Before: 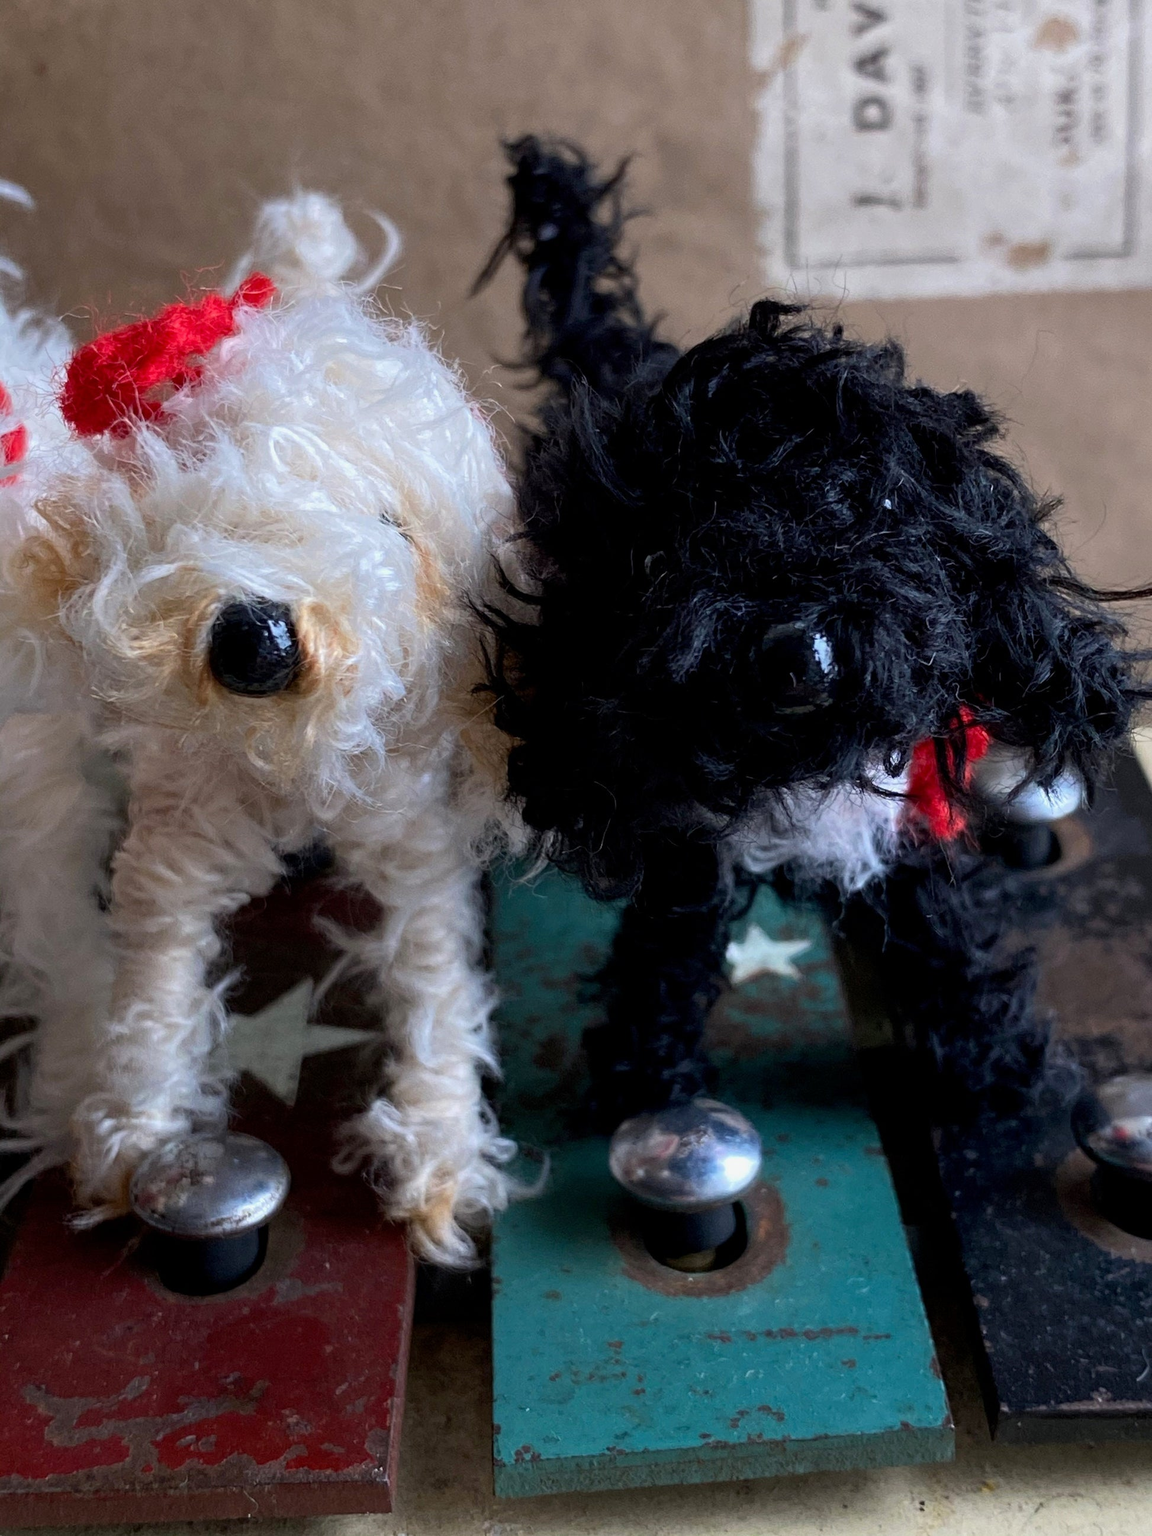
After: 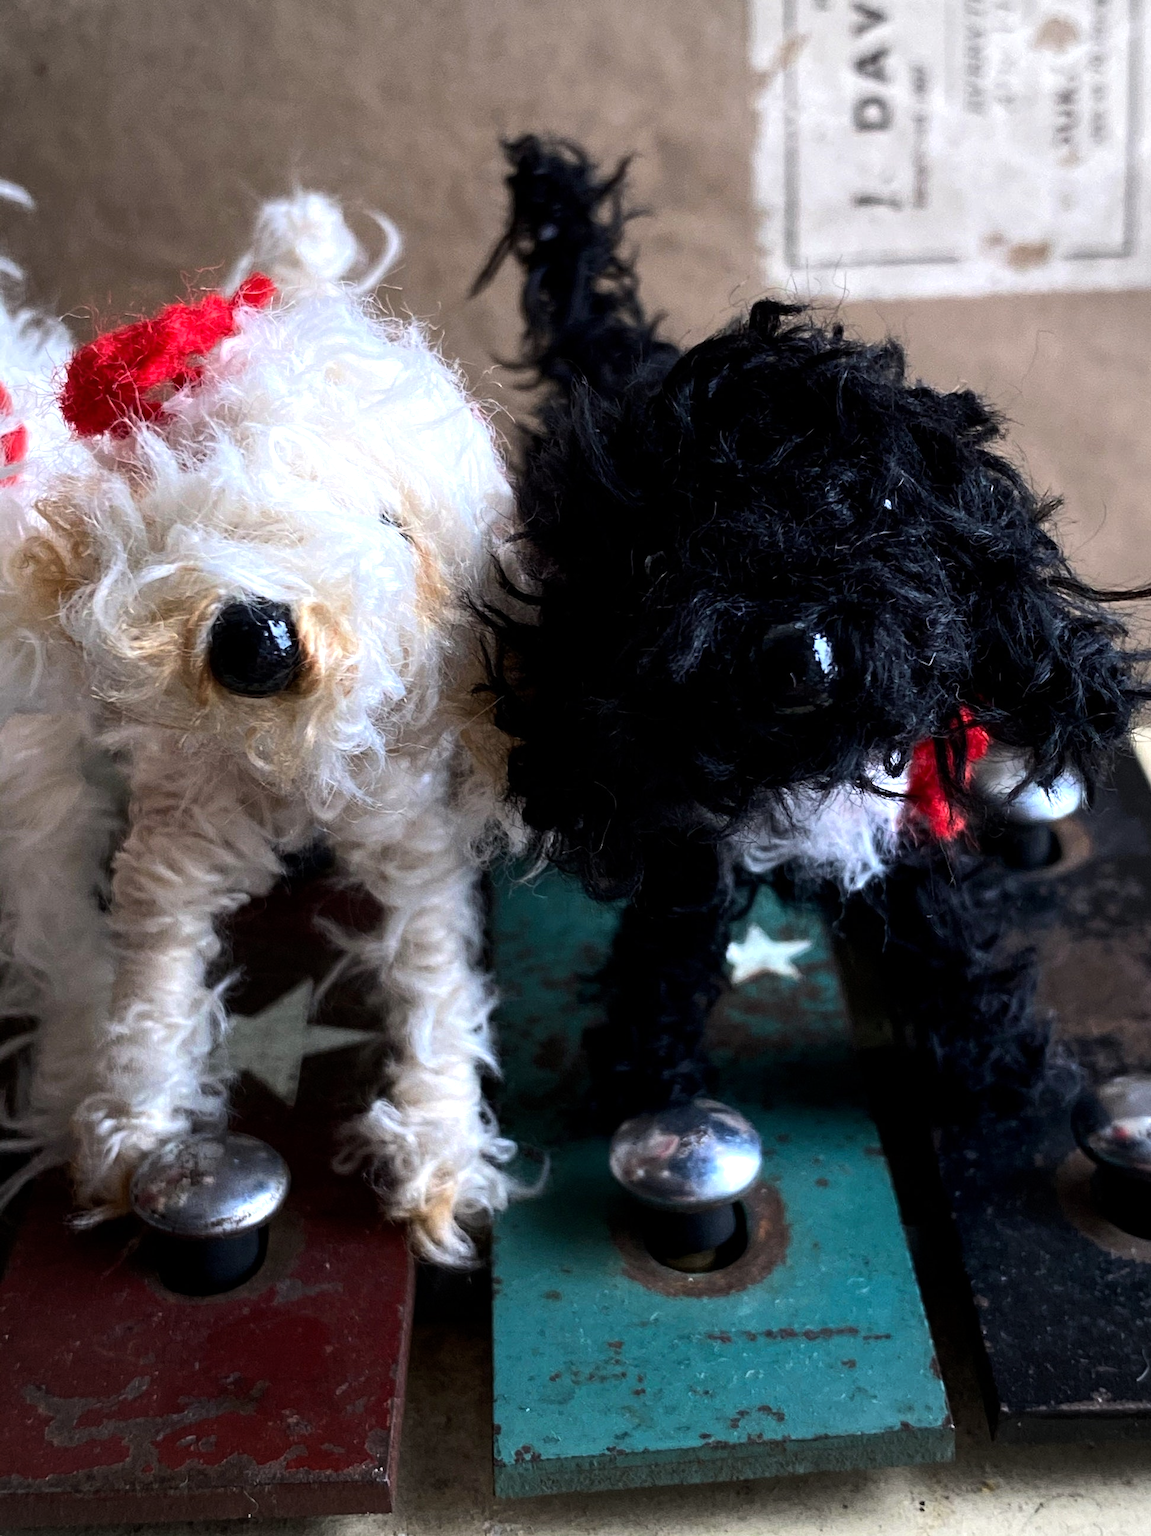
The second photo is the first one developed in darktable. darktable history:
contrast equalizer: y [[0.5 ×6], [0.5 ×6], [0.5, 0.5, 0.501, 0.545, 0.707, 0.863], [0 ×6], [0 ×6]]
tone equalizer: -8 EV -0.75 EV, -7 EV -0.7 EV, -6 EV -0.6 EV, -5 EV -0.4 EV, -3 EV 0.4 EV, -2 EV 0.6 EV, -1 EV 0.7 EV, +0 EV 0.75 EV, edges refinement/feathering 500, mask exposure compensation -1.57 EV, preserve details no
vignetting: brightness -0.167
